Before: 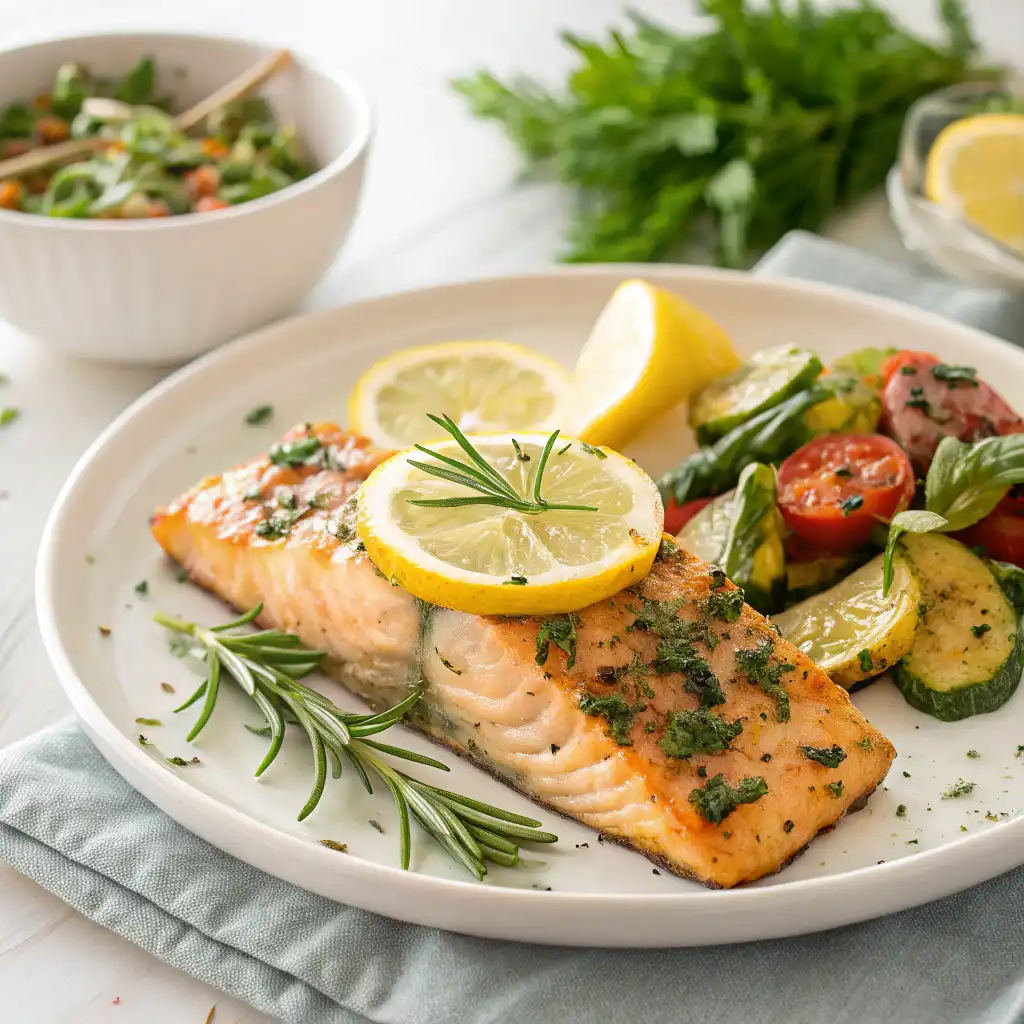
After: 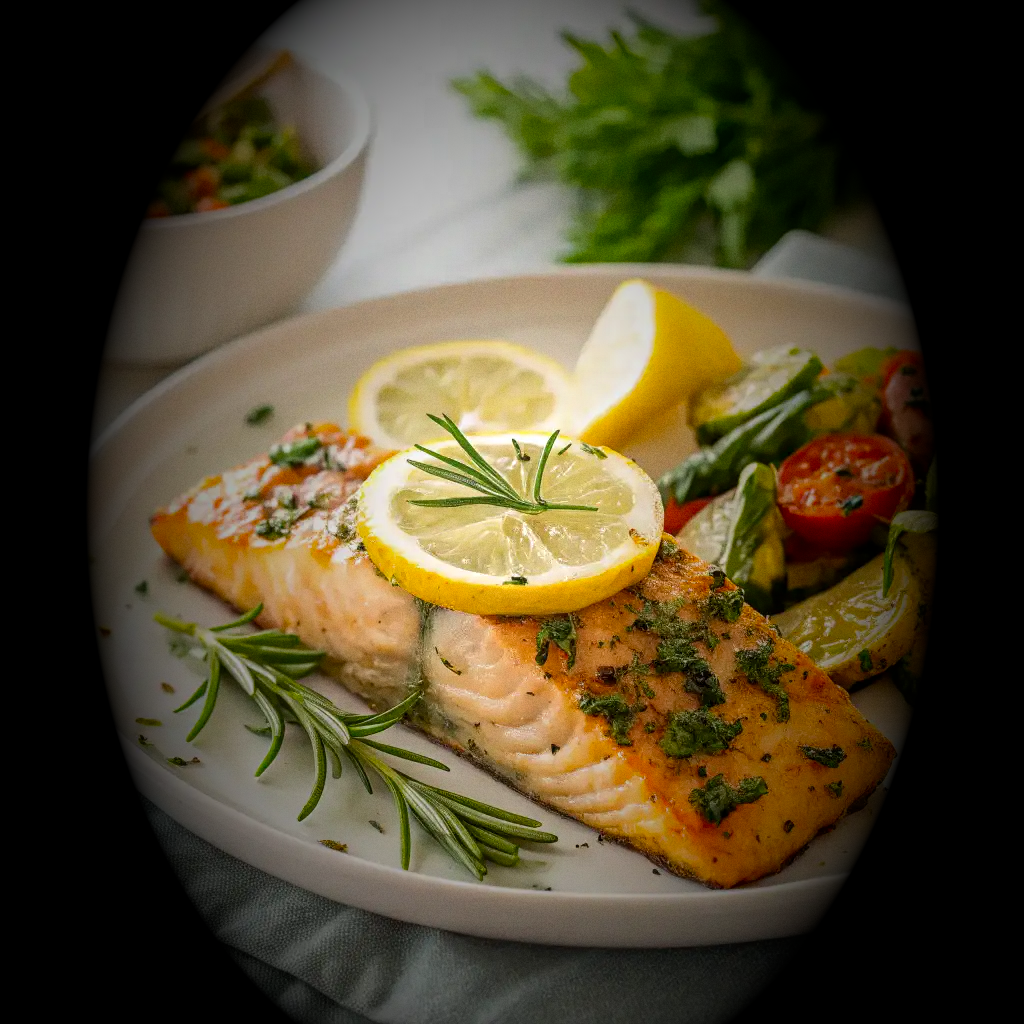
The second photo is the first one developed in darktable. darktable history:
vignetting: fall-off start 15.9%, fall-off radius 100%, brightness -1, saturation 0.5, width/height ratio 0.719
grain: coarseness 0.09 ISO
local contrast: on, module defaults
